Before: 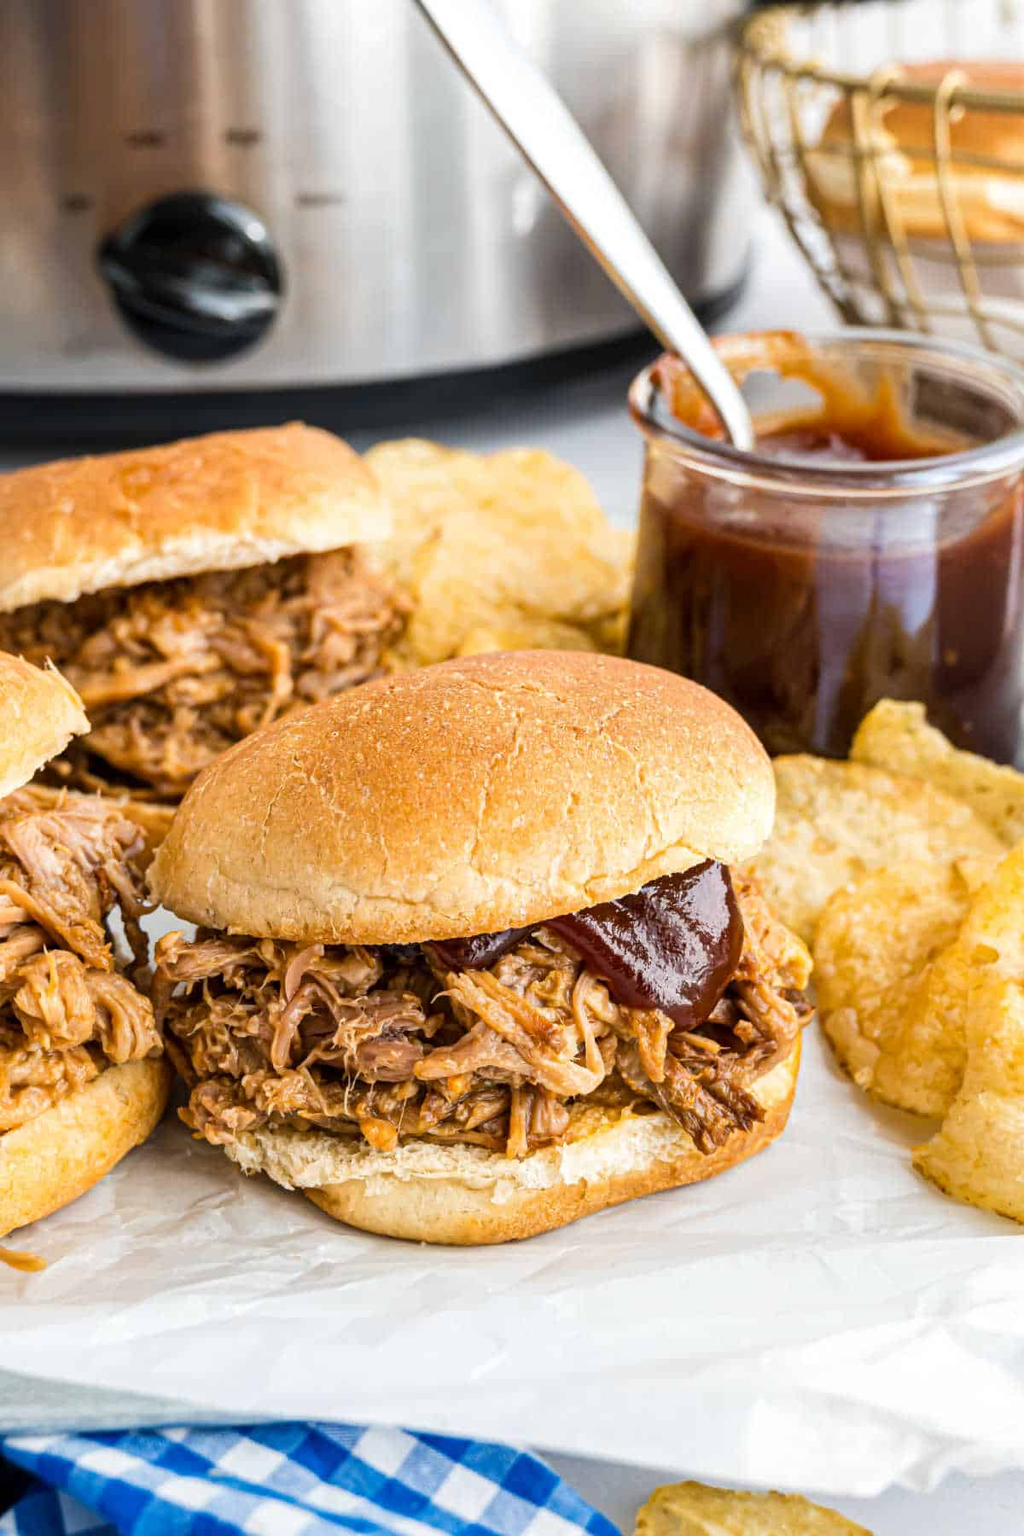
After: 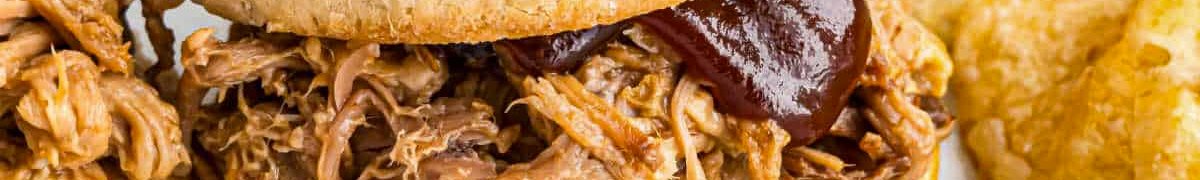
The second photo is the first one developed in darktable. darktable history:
crop and rotate: top 59.084%, bottom 30.916%
shadows and highlights: radius 264.75, soften with gaussian
